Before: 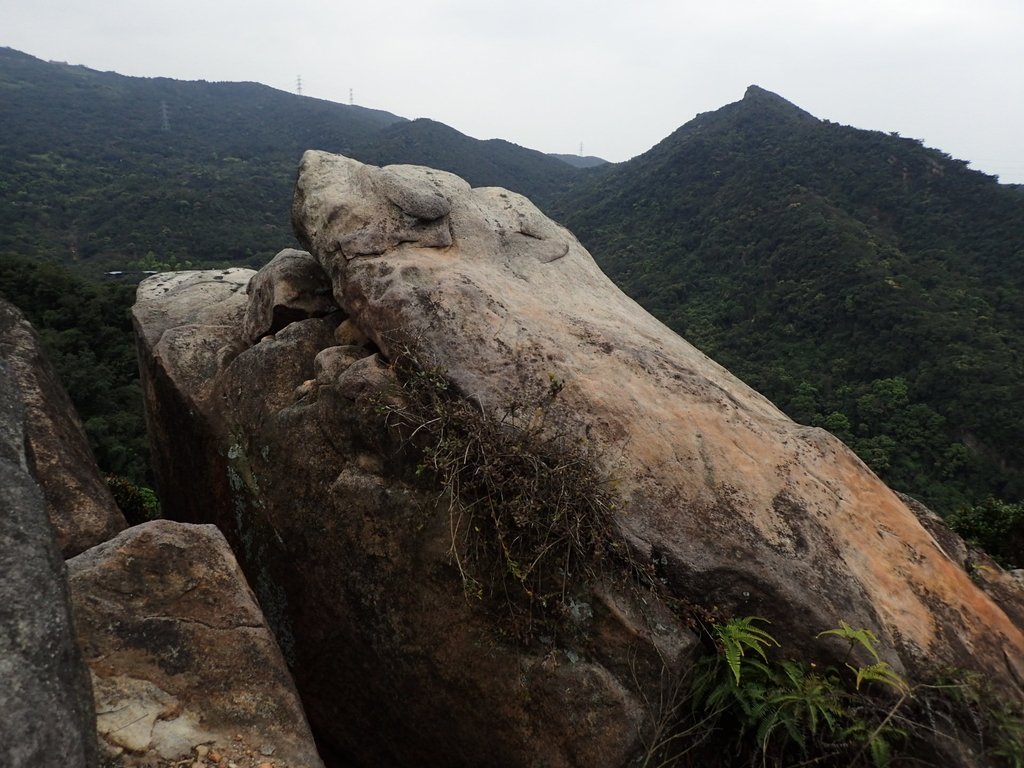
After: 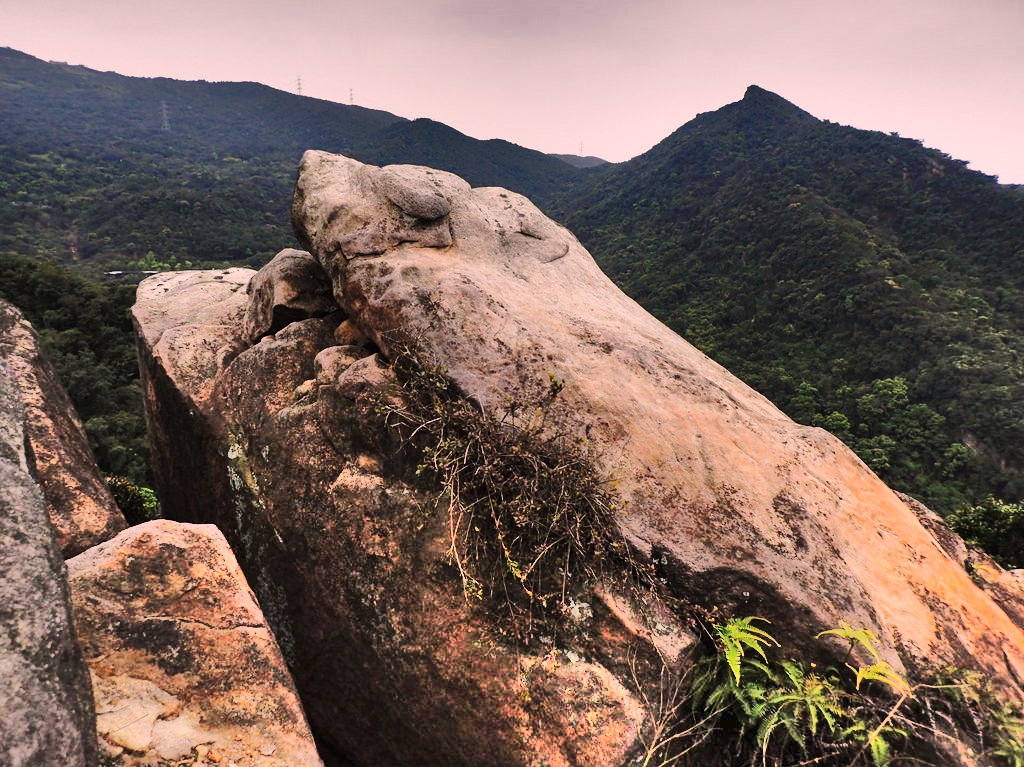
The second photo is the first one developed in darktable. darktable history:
crop: bottom 0.074%
base curve: curves: ch0 [(0, 0) (0.028, 0.03) (0.121, 0.232) (0.46, 0.748) (0.859, 0.968) (1, 1)], preserve colors none
color correction: highlights a* 14.51, highlights b* 4.85
shadows and highlights: radius 124.65, shadows 98.54, white point adjustment -3.07, highlights -98.12, soften with gaussian
